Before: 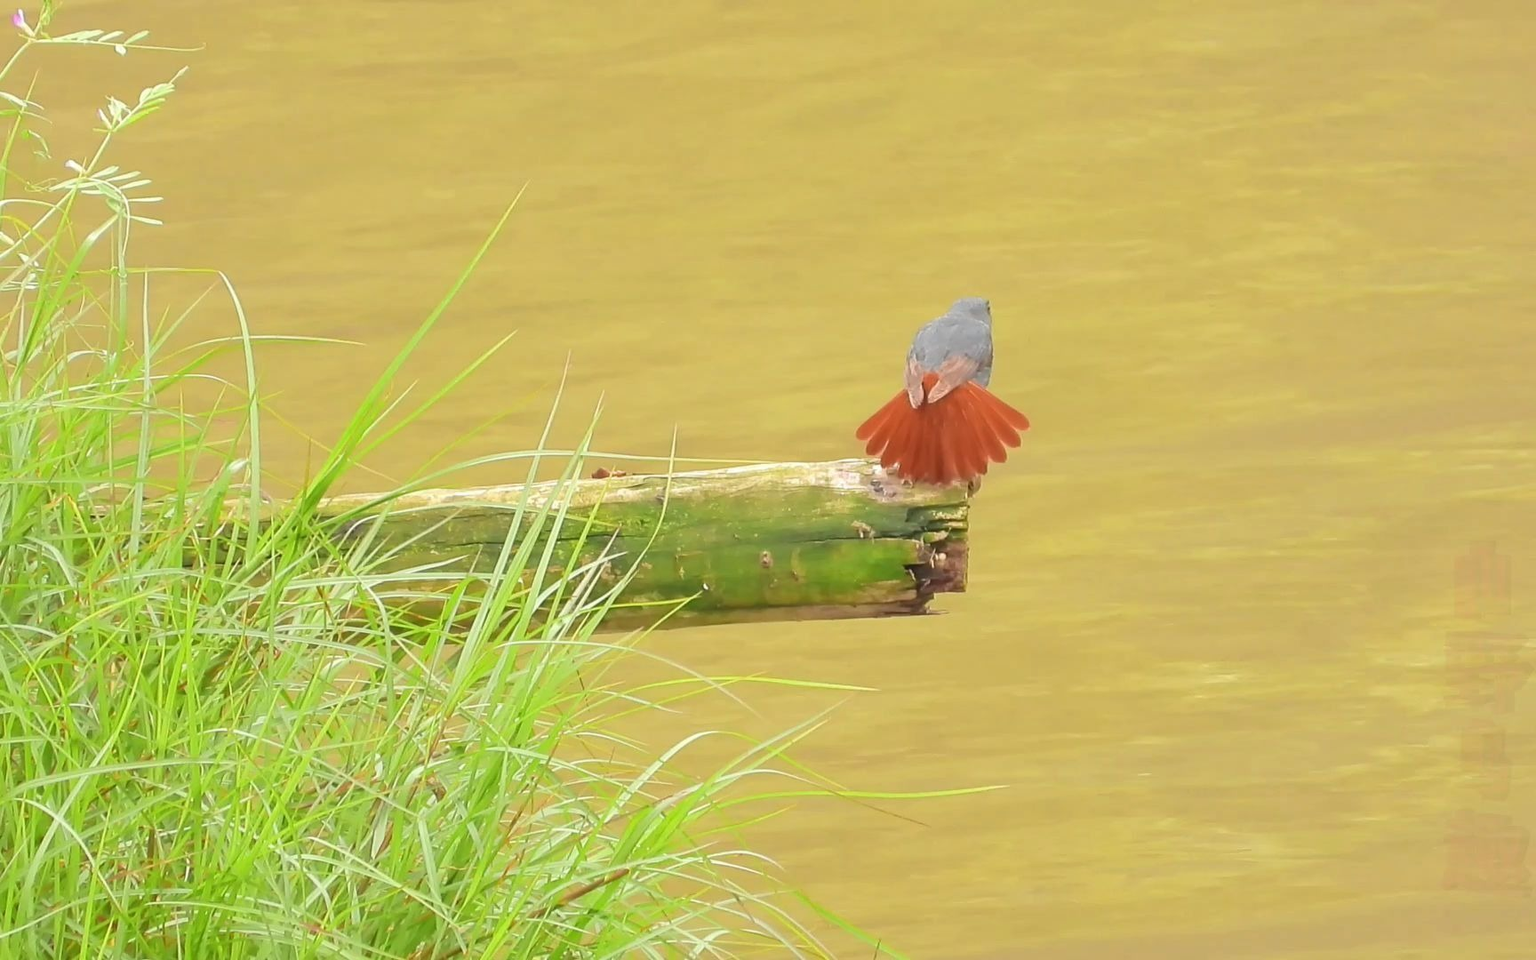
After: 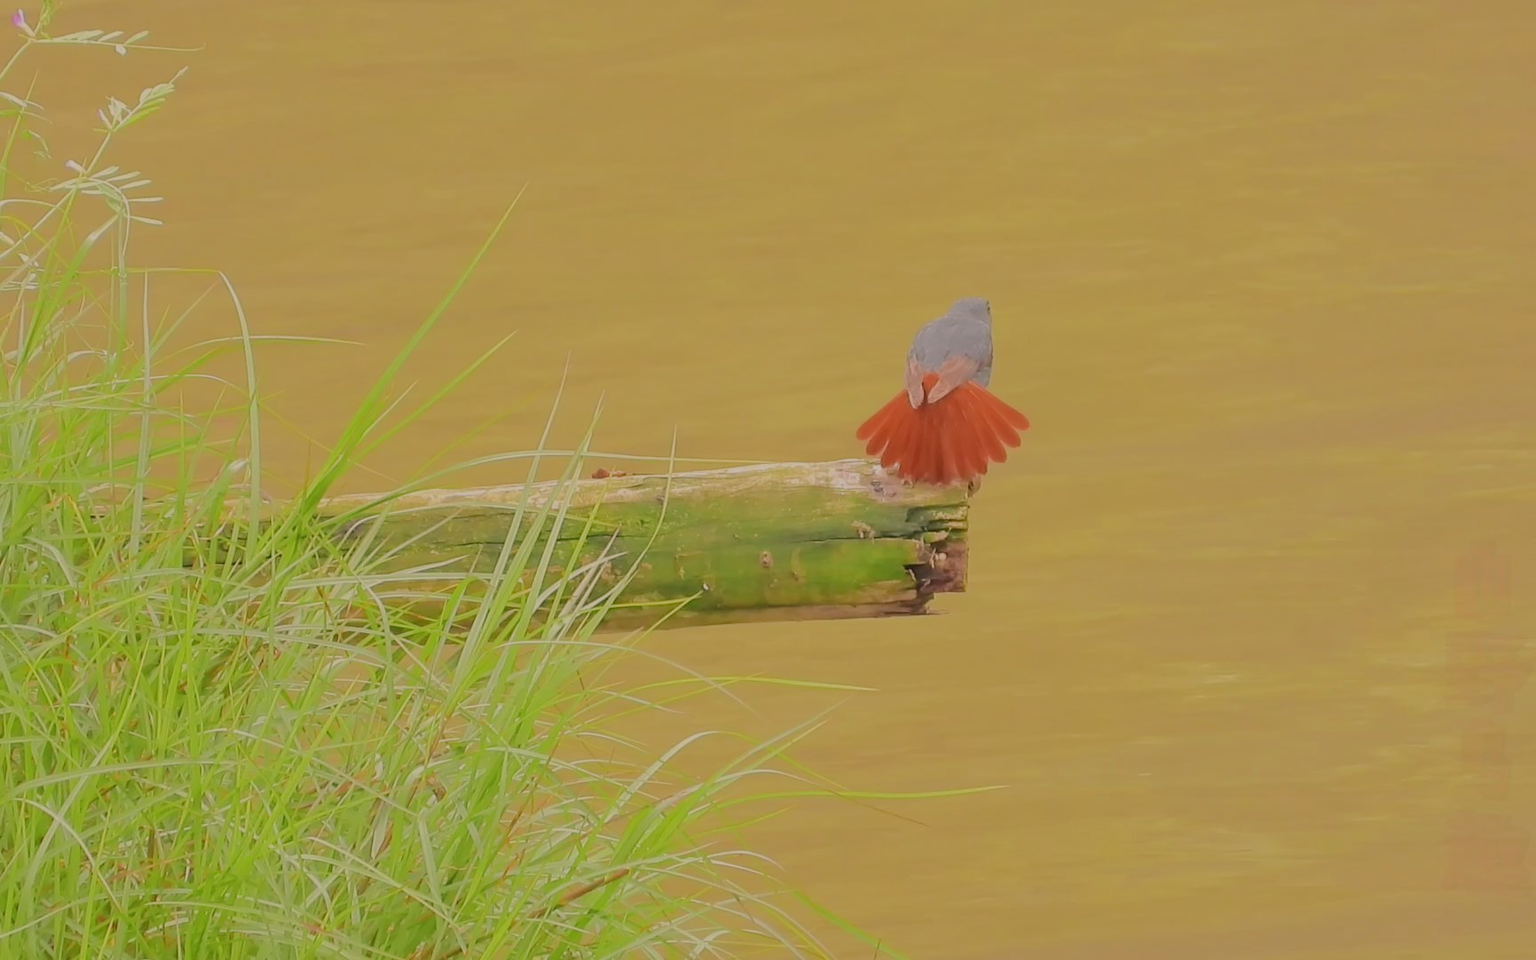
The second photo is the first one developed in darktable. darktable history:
tone equalizer: -8 EV -0.012 EV, -7 EV 0.024 EV, -6 EV -0.007 EV, -5 EV 0.007 EV, -4 EV -0.048 EV, -3 EV -0.237 EV, -2 EV -0.665 EV, -1 EV -0.976 EV, +0 EV -0.991 EV, edges refinement/feathering 500, mask exposure compensation -1.57 EV, preserve details no
contrast brightness saturation: saturation -0.053
color correction: highlights a* 8.01, highlights b* 4.34
